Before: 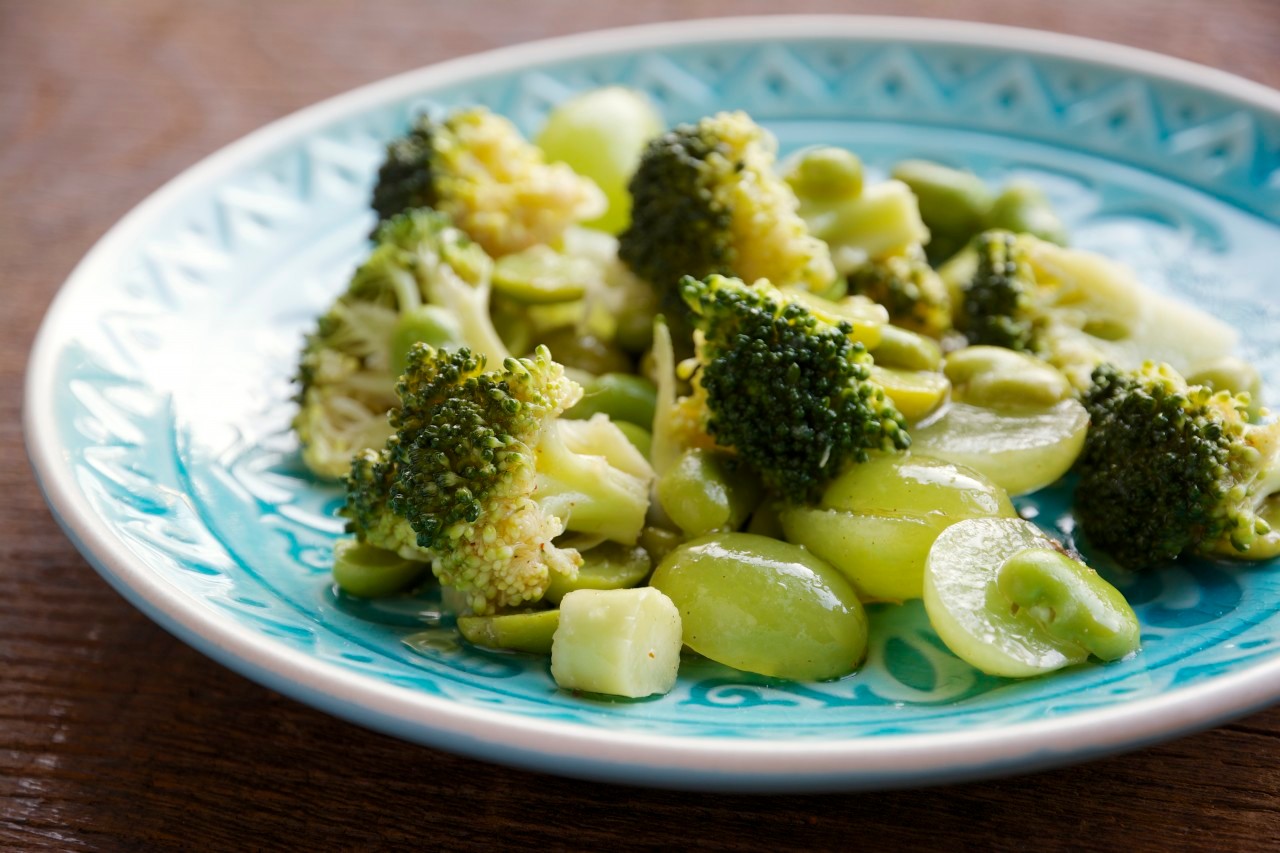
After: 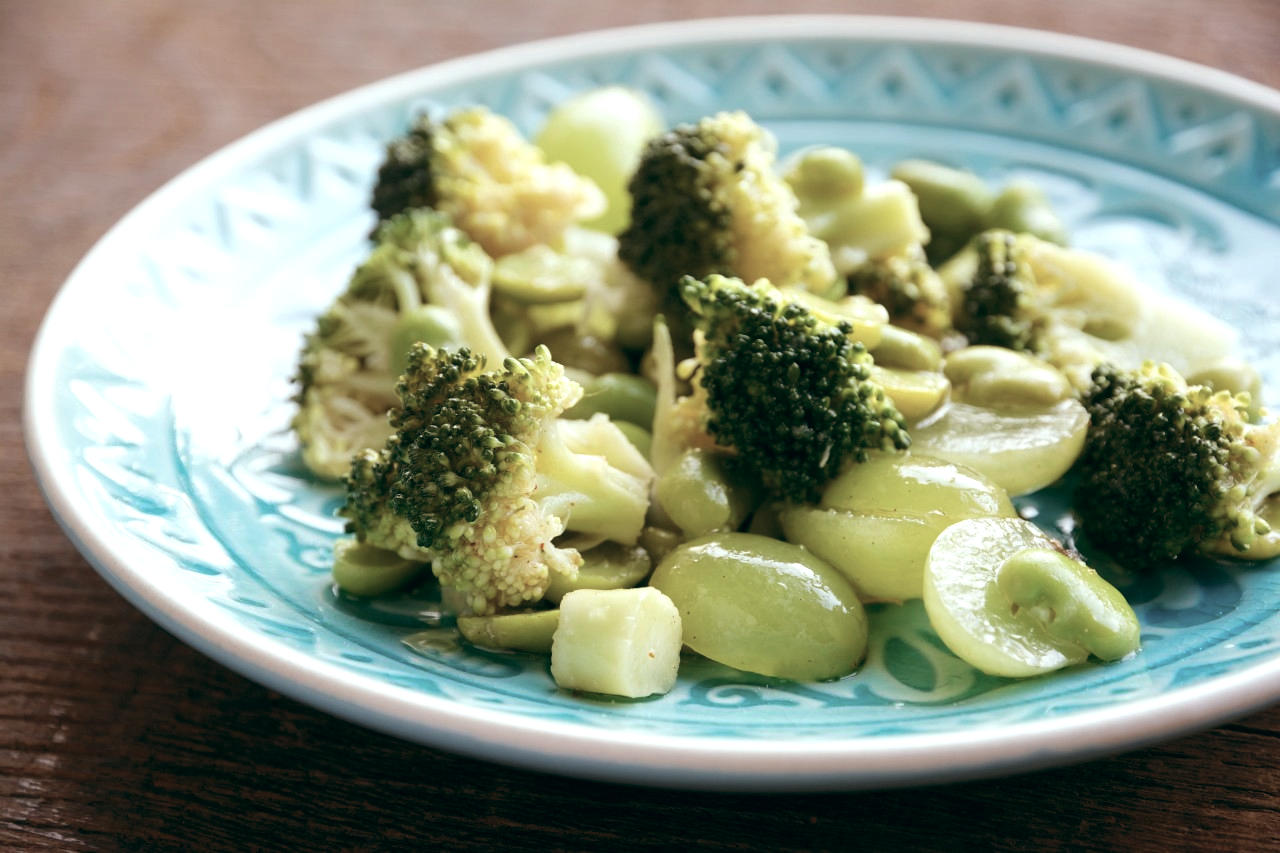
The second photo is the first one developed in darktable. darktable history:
color balance: lift [1, 0.994, 1.002, 1.006], gamma [0.957, 1.081, 1.016, 0.919], gain [0.97, 0.972, 1.01, 1.028], input saturation 91.06%, output saturation 79.8%
exposure: exposure 0.375 EV, compensate highlight preservation false
